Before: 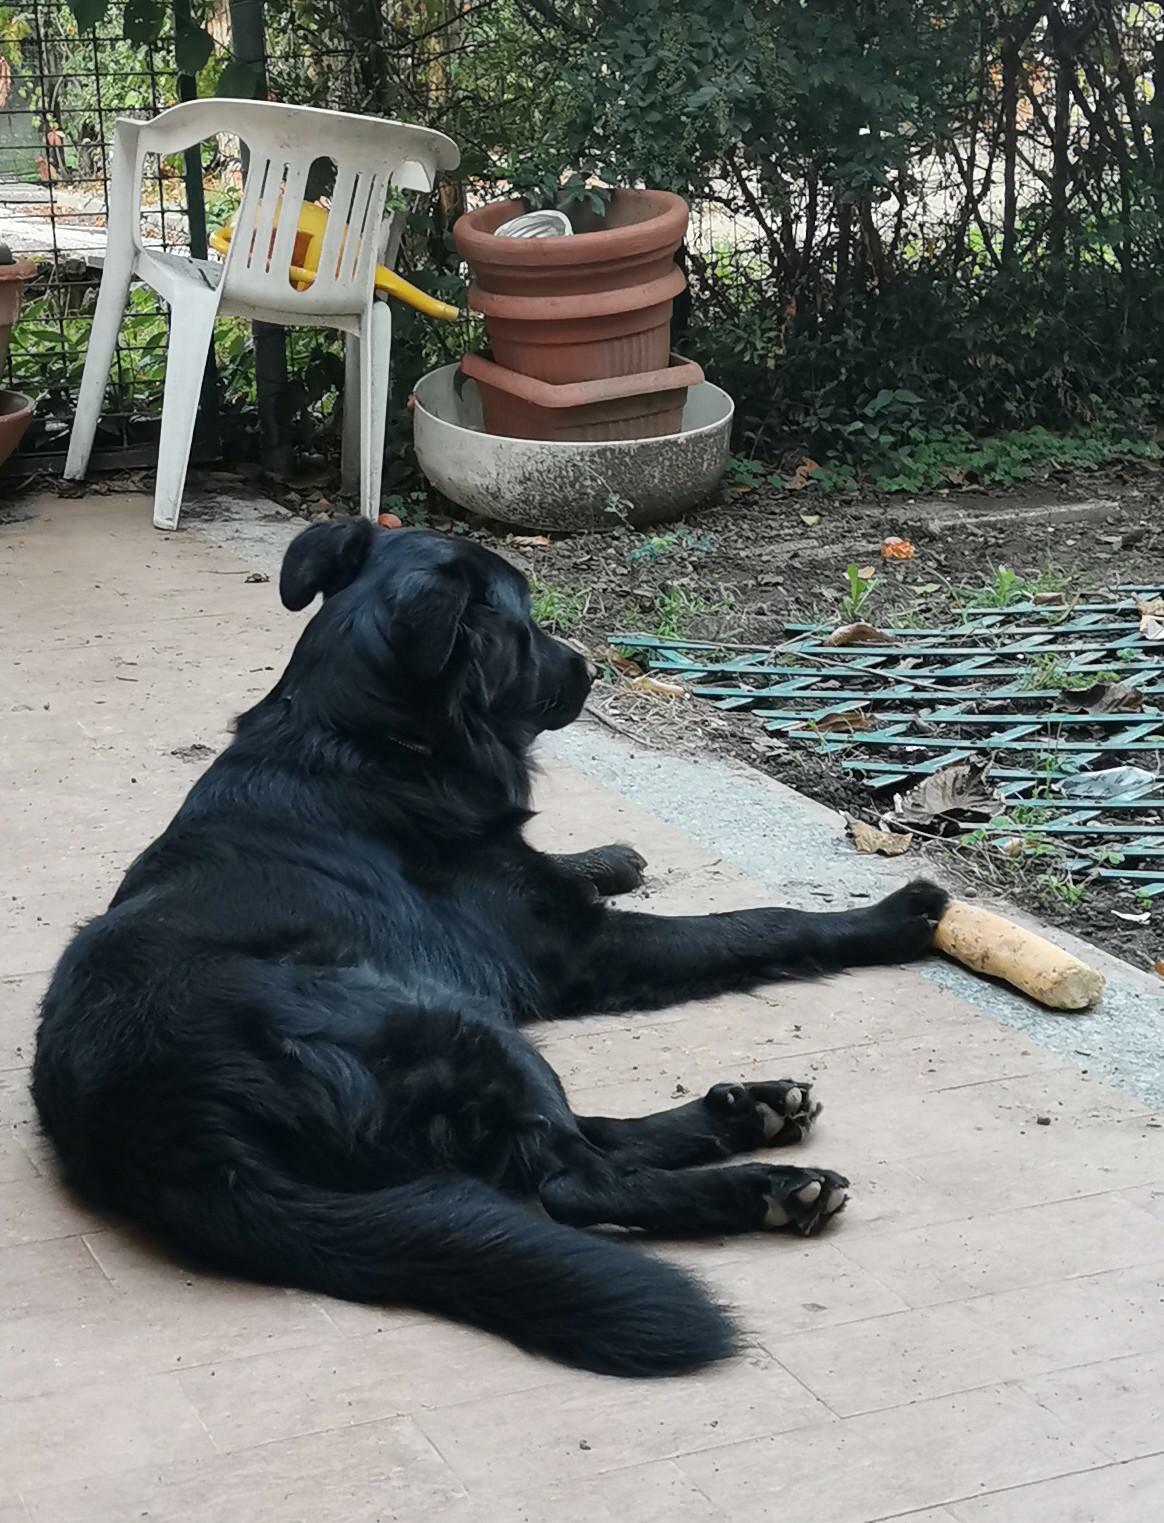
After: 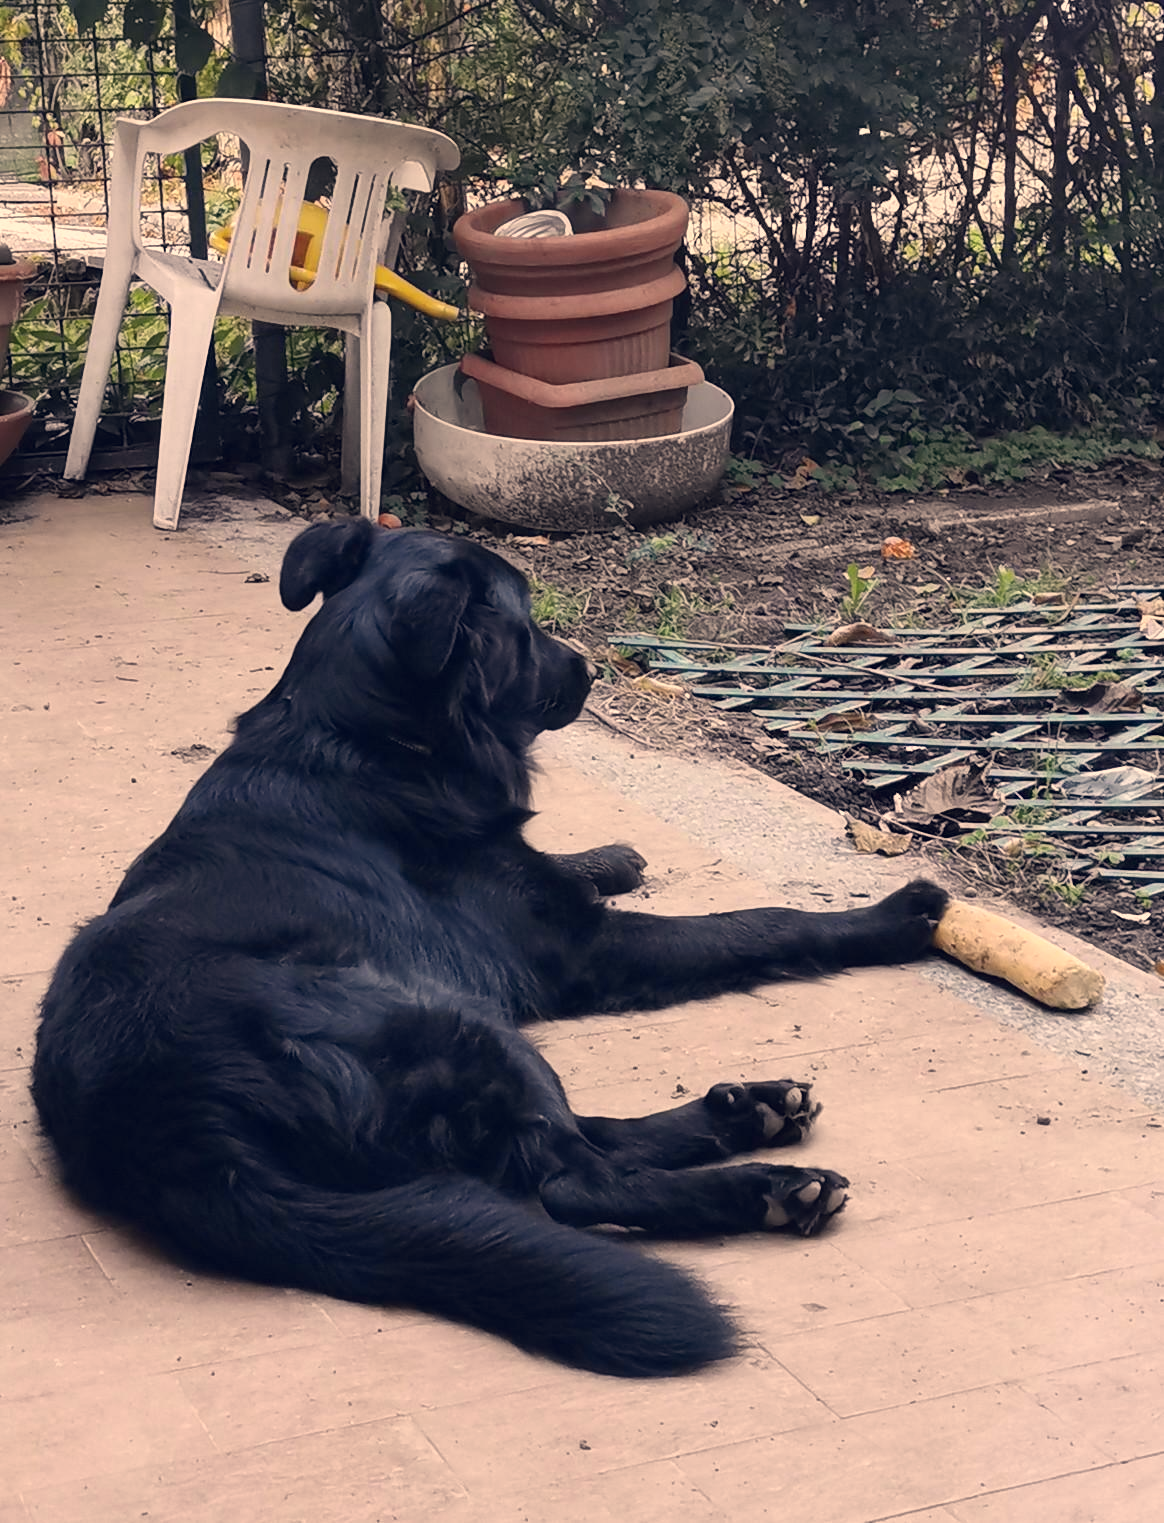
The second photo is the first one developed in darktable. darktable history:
color correction: highlights a* 19.59, highlights b* 27.49, shadows a* 3.46, shadows b* -17.28, saturation 0.73
contrast brightness saturation: contrast 0.04, saturation 0.16
